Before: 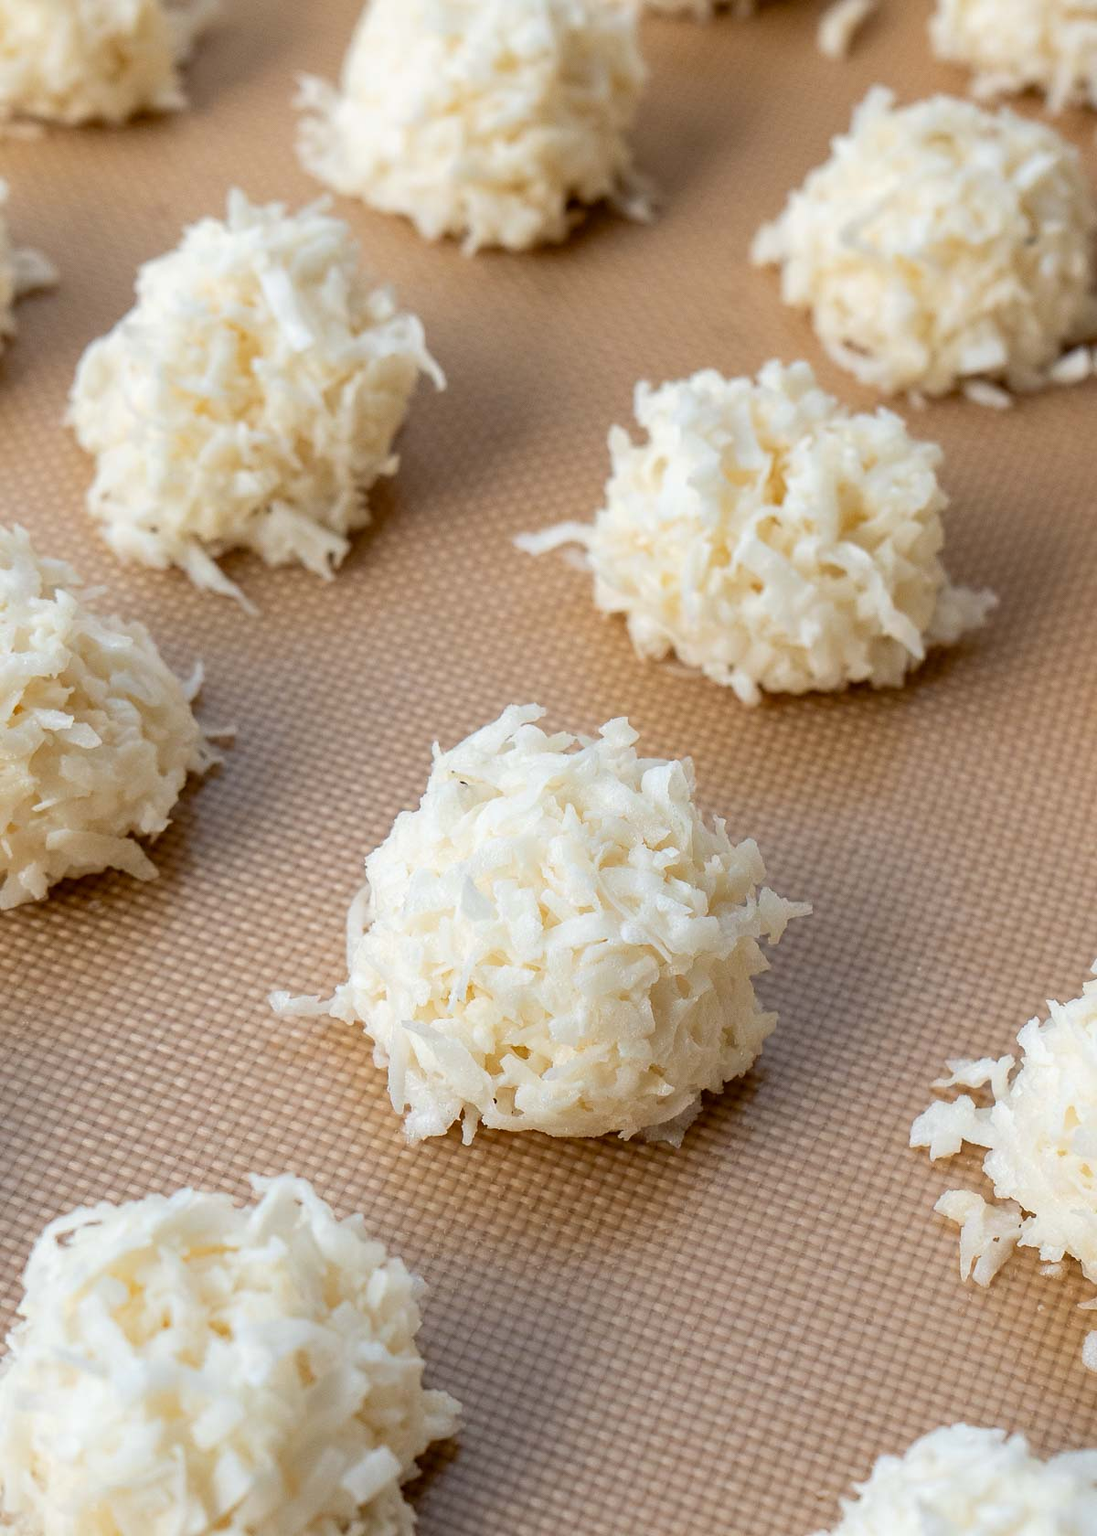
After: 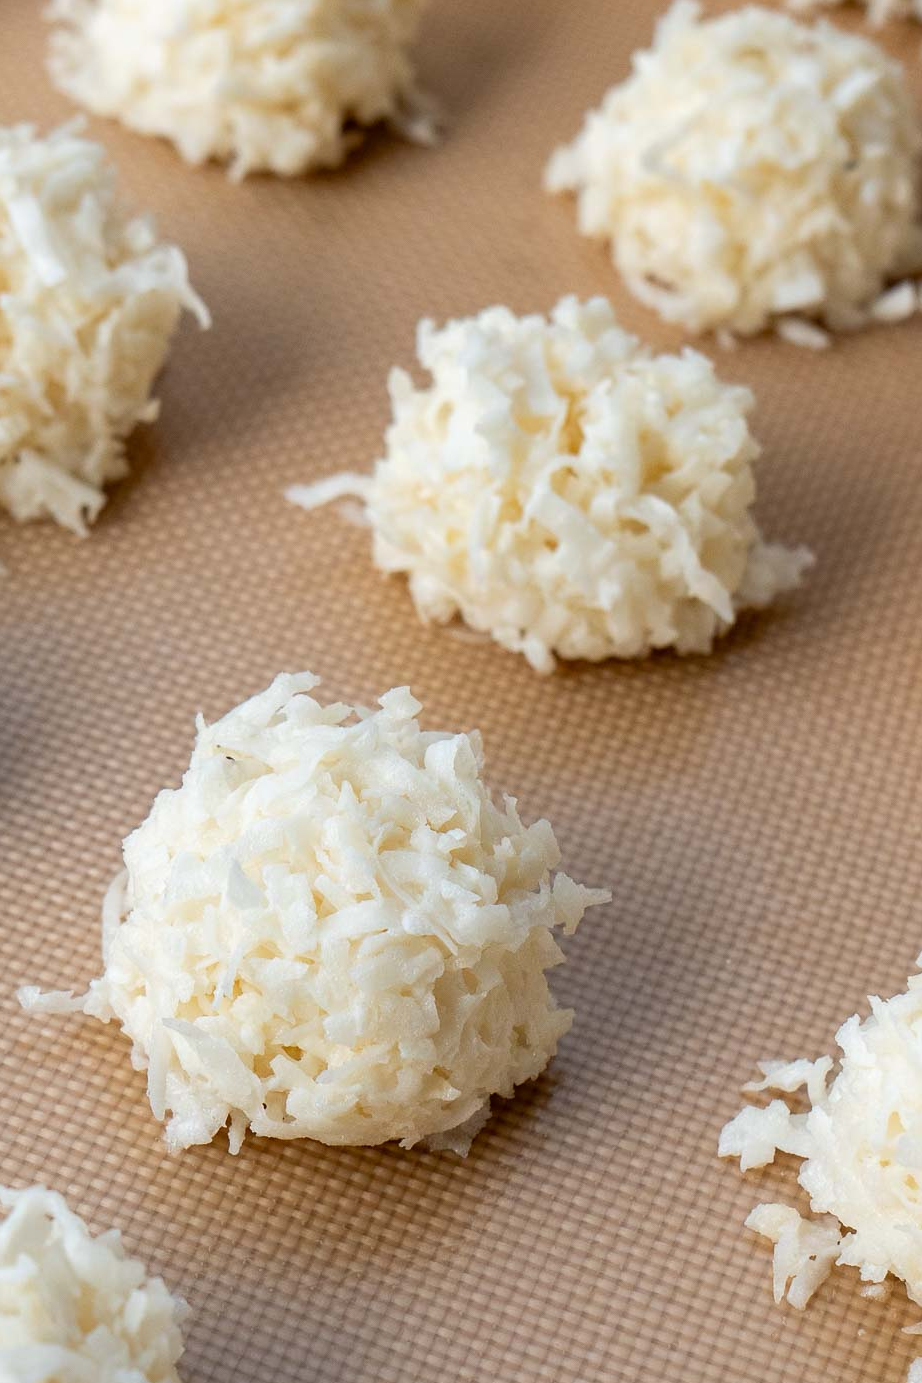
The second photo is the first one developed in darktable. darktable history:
crop: left 23.086%, top 5.86%, bottom 11.775%
